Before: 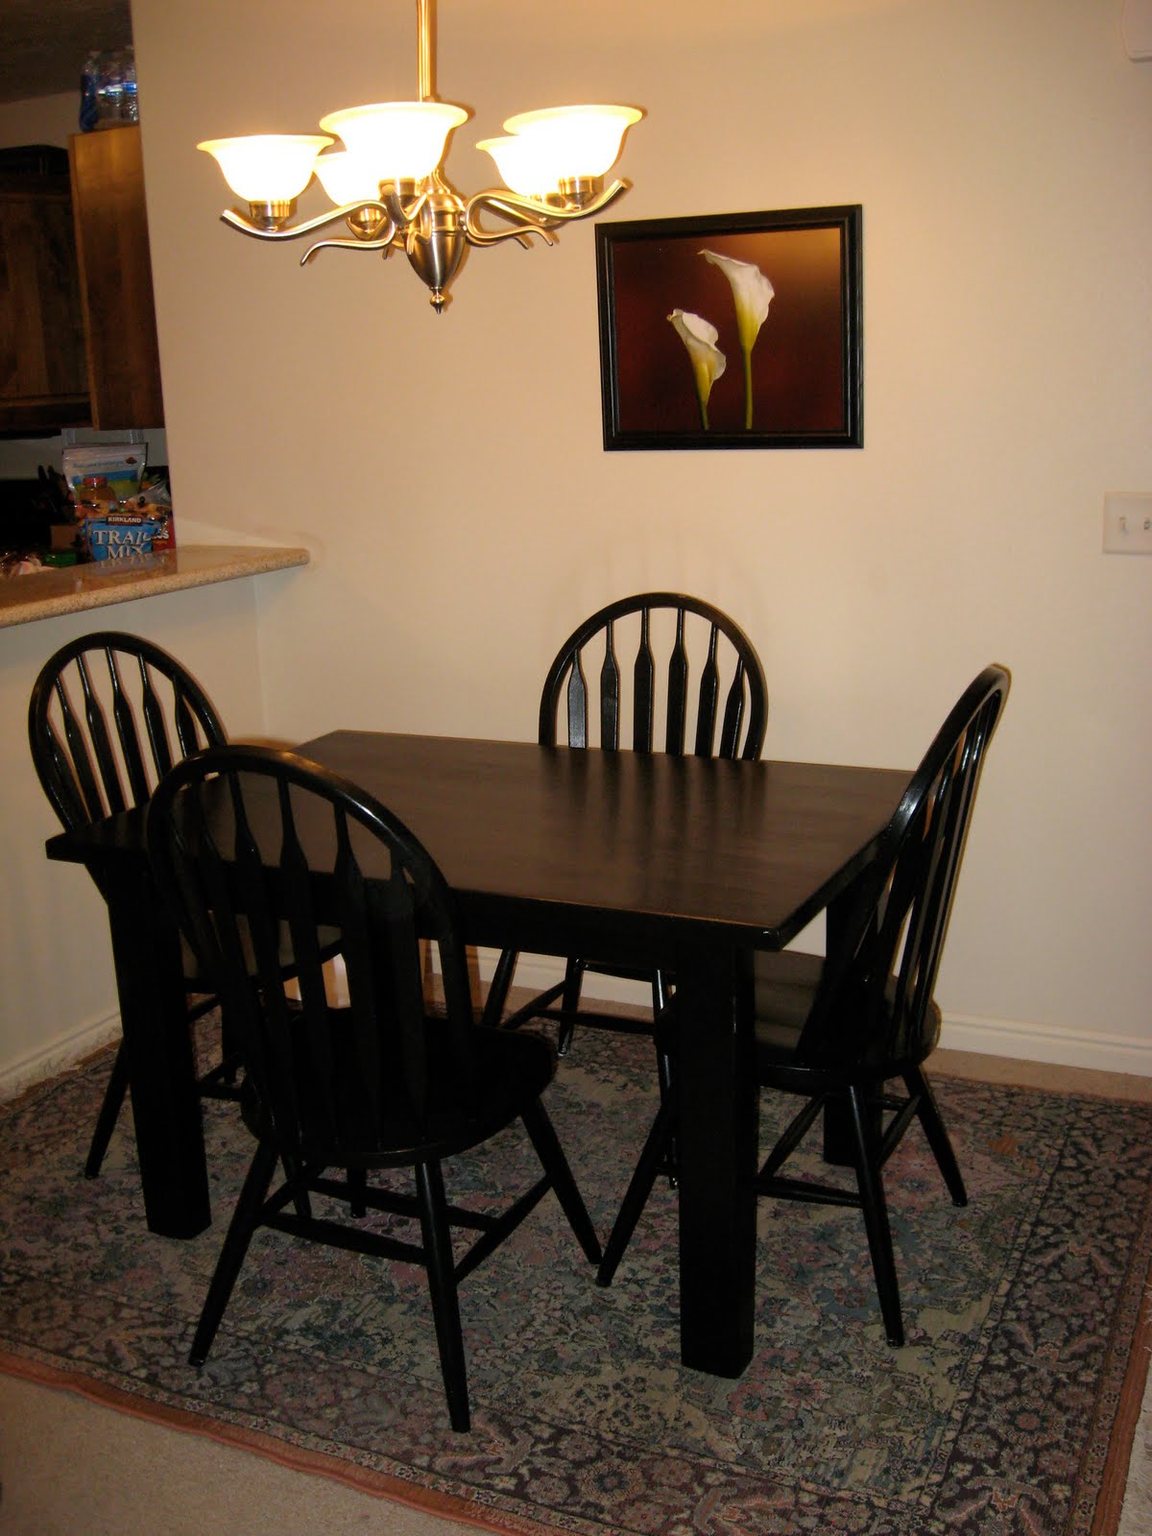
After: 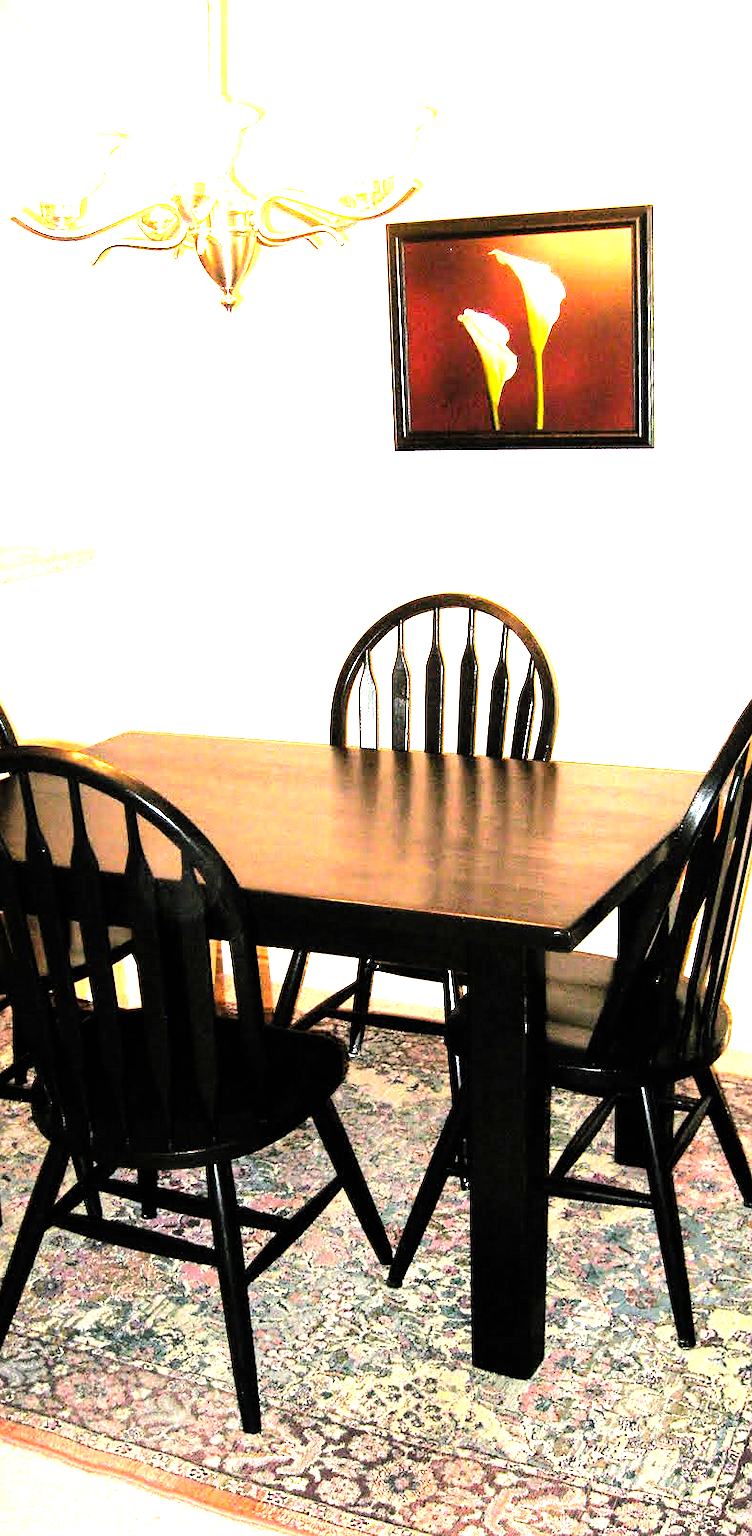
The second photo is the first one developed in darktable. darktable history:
sharpen: radius 1.039, threshold 0.866
exposure: black level correction 0, exposure 1.739 EV, compensate highlight preservation false
crop and rotate: left 18.239%, right 16.446%
filmic rgb: black relative exposure -7.65 EV, white relative exposure 4.56 EV, hardness 3.61
levels: levels [0, 0.281, 0.562]
